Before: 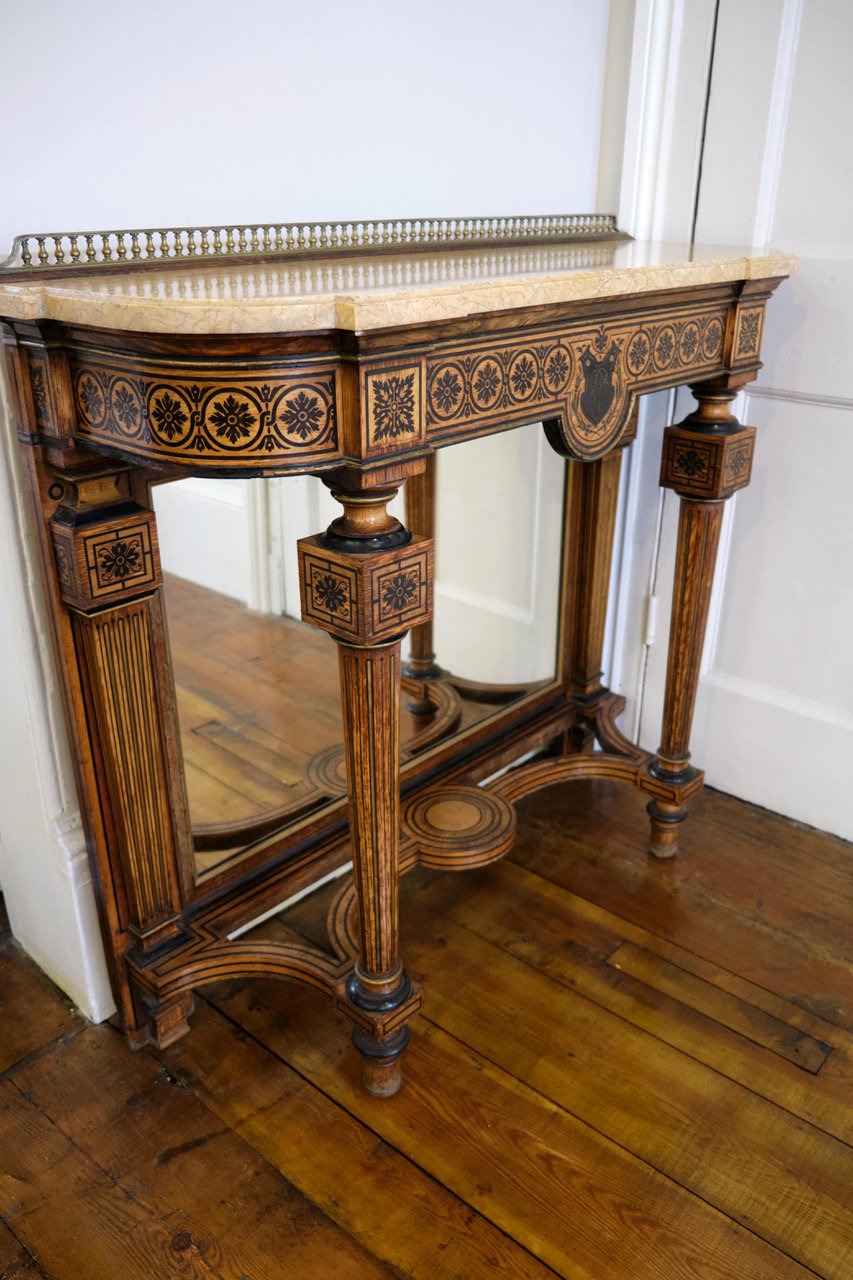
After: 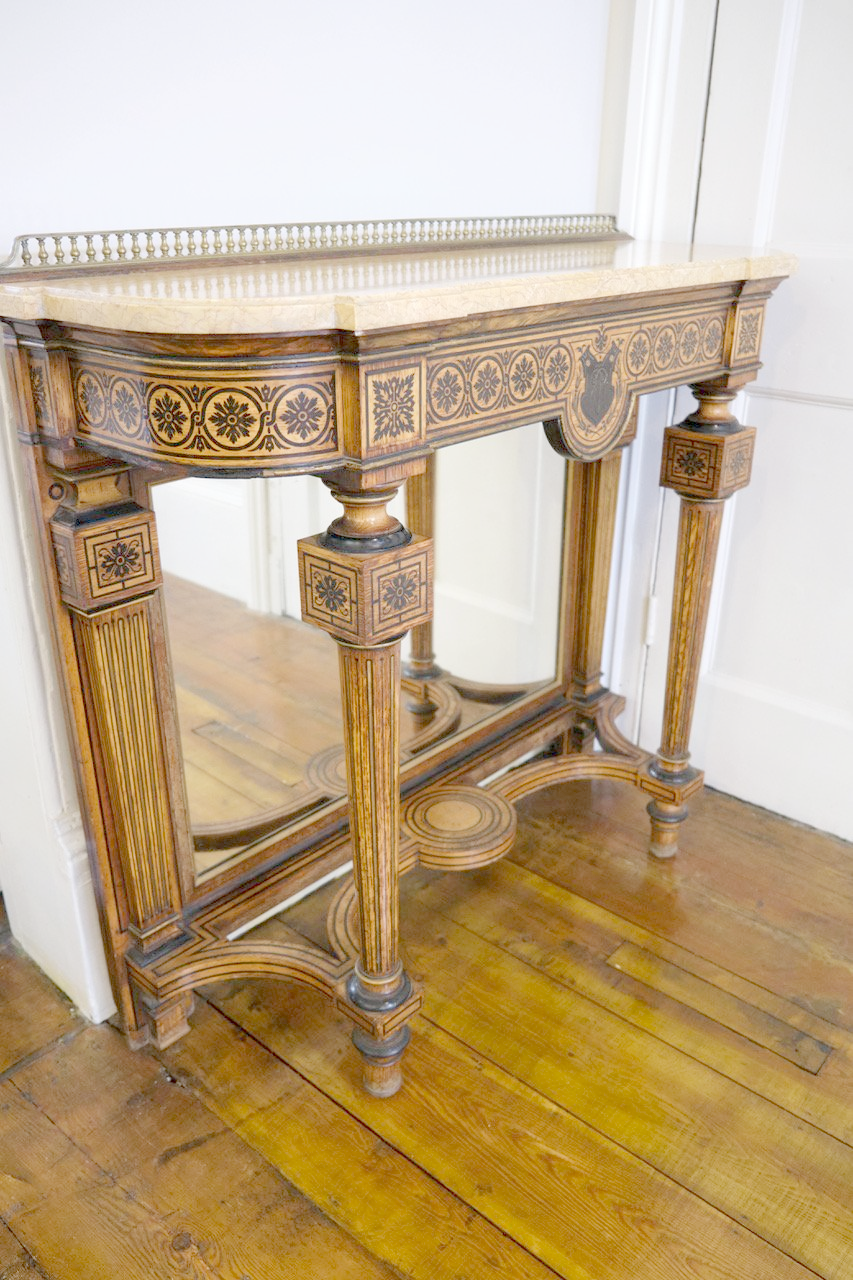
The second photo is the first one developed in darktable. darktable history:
color correction: saturation 1.11
